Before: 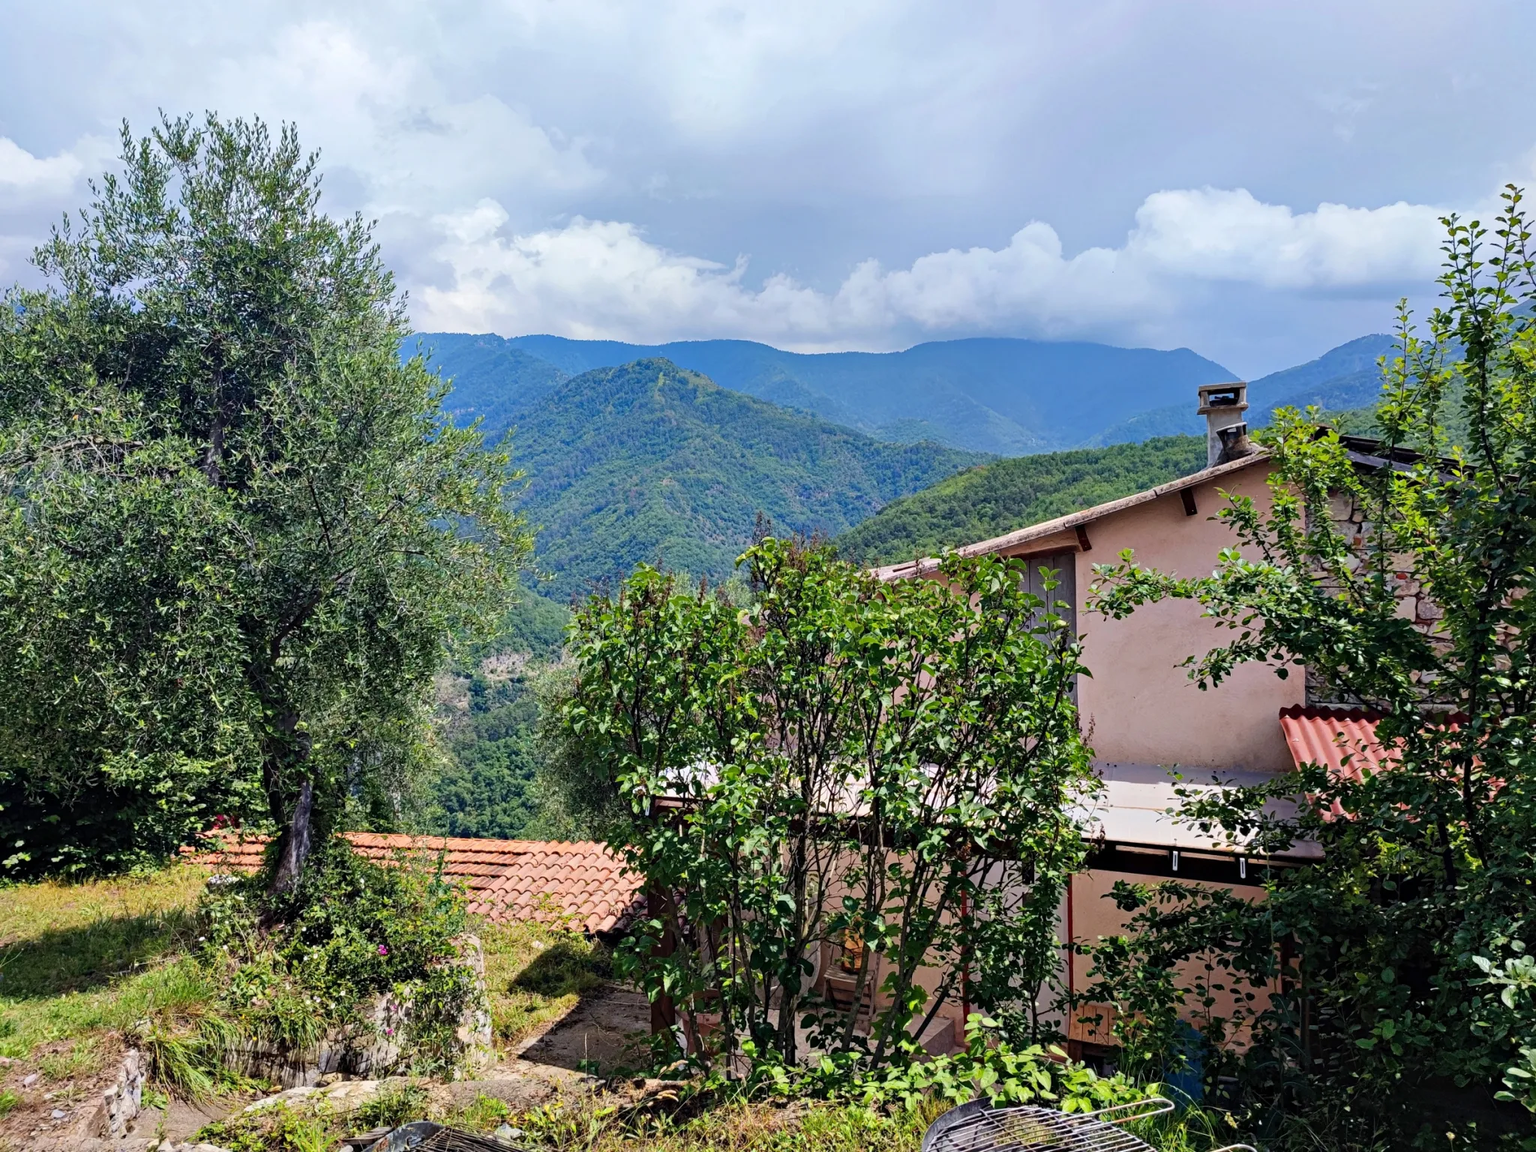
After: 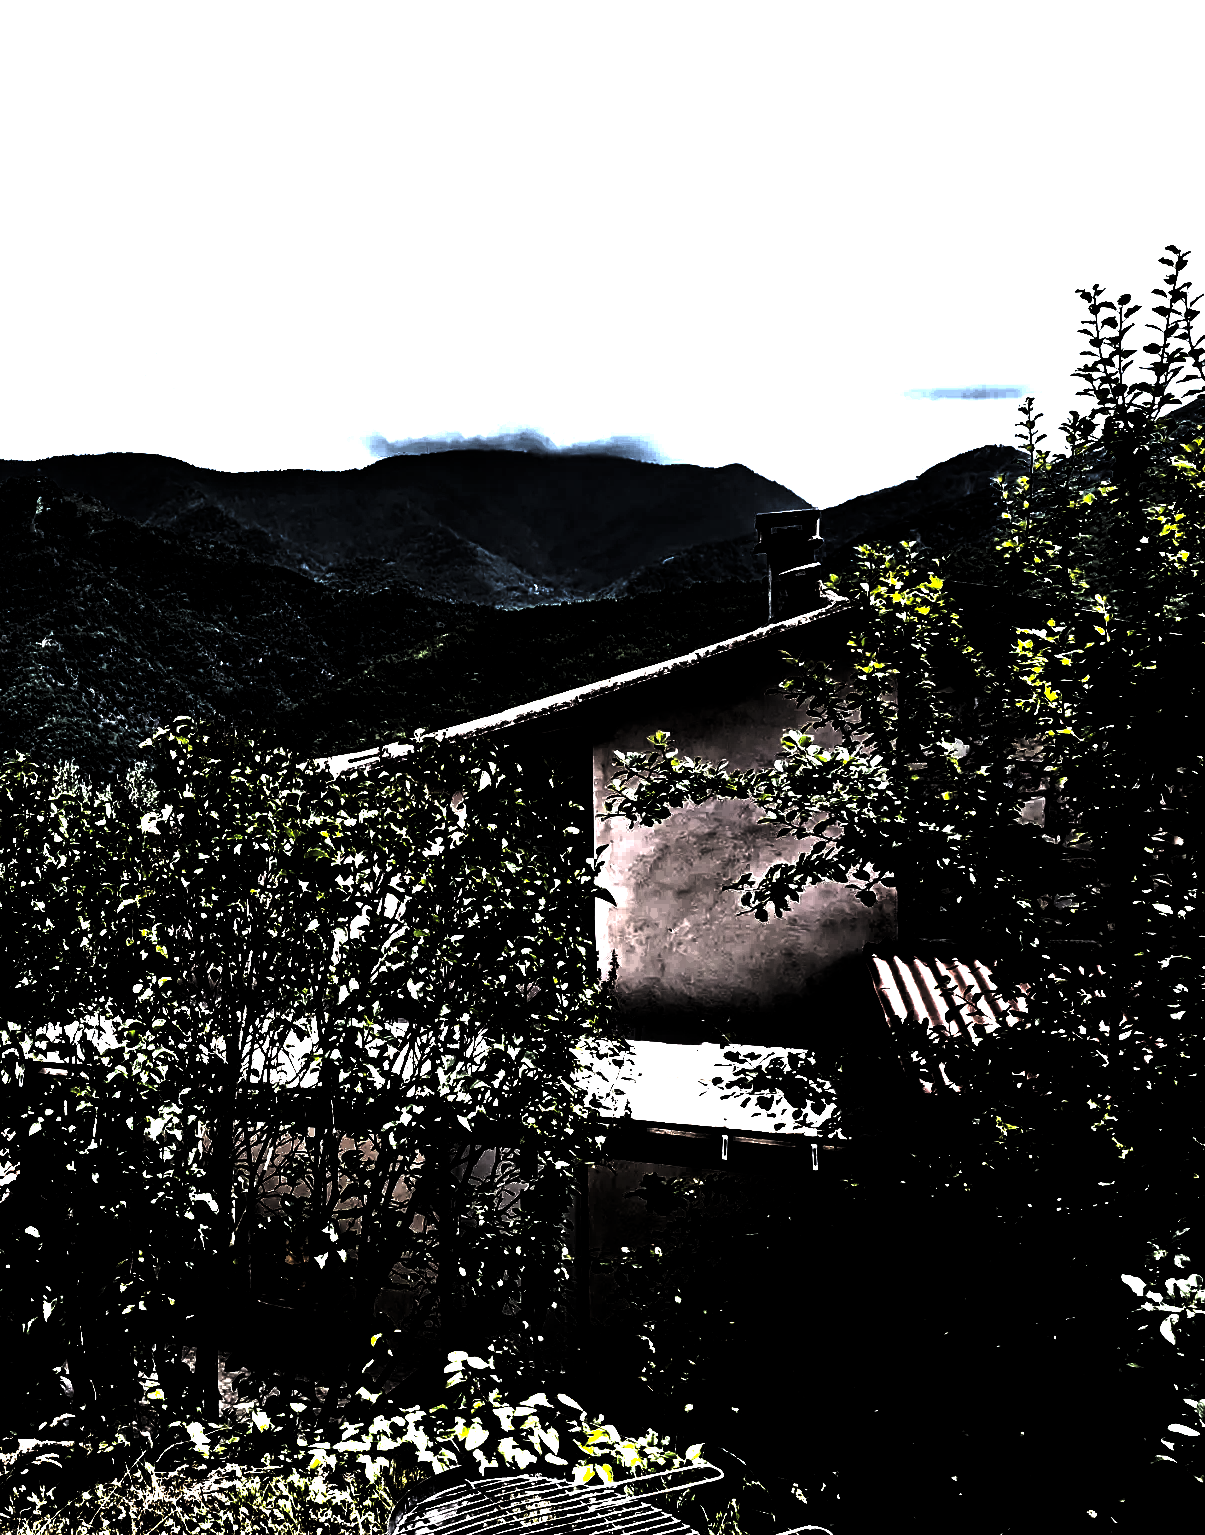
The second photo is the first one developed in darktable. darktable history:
base curve: exposure shift 0.01, preserve colors none
exposure: black level correction 0, exposure 1.381 EV, compensate exposure bias true, compensate highlight preservation false
crop: left 41.14%
levels: levels [0.721, 0.937, 0.997]
